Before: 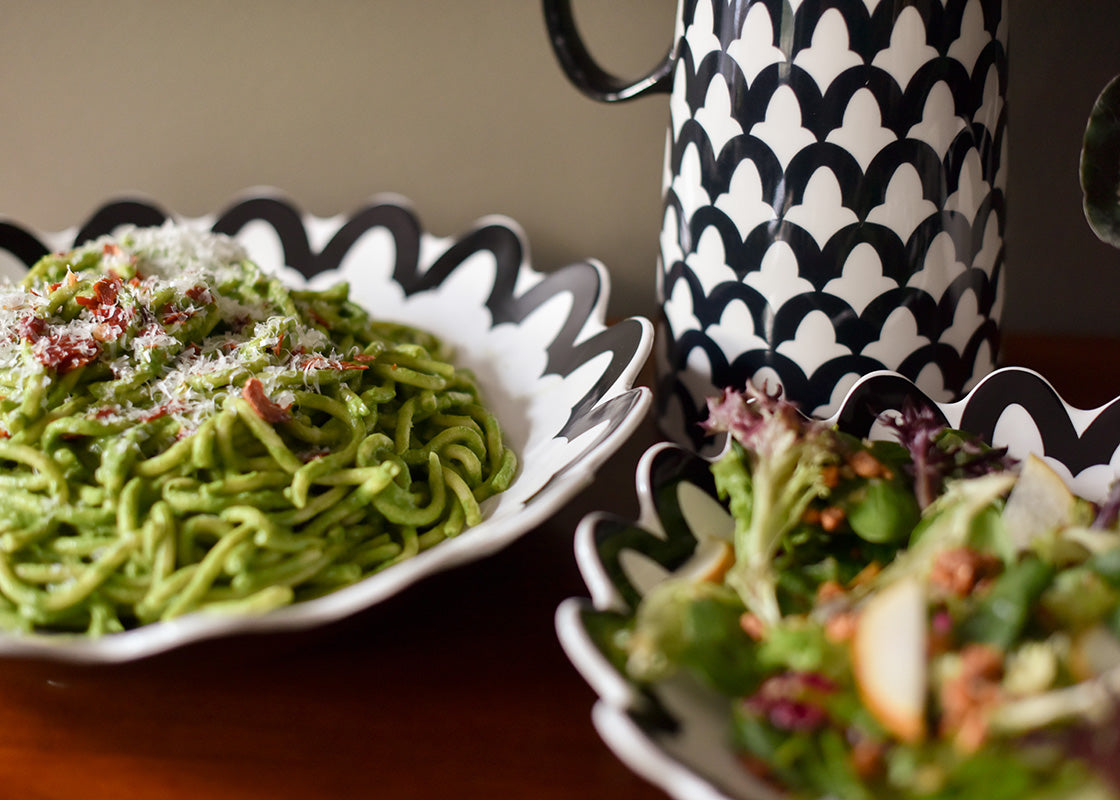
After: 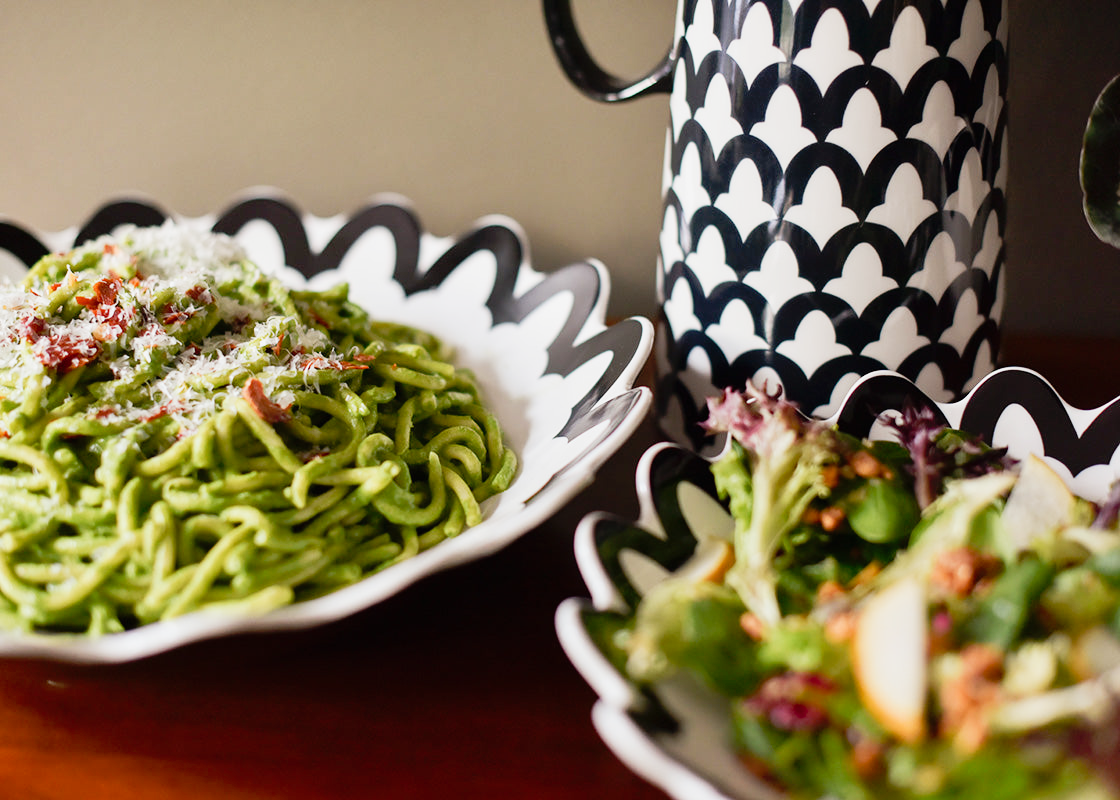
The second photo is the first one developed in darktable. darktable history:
tone curve: curves: ch0 [(0, 0.005) (0.103, 0.097) (0.18, 0.22) (0.4, 0.485) (0.5, 0.612) (0.668, 0.787) (0.823, 0.894) (1, 0.971)]; ch1 [(0, 0) (0.172, 0.123) (0.324, 0.253) (0.396, 0.388) (0.478, 0.461) (0.499, 0.498) (0.522, 0.528) (0.609, 0.686) (0.704, 0.818) (1, 1)]; ch2 [(0, 0) (0.411, 0.424) (0.496, 0.501) (0.515, 0.514) (0.555, 0.585) (0.641, 0.69) (1, 1)], preserve colors none
